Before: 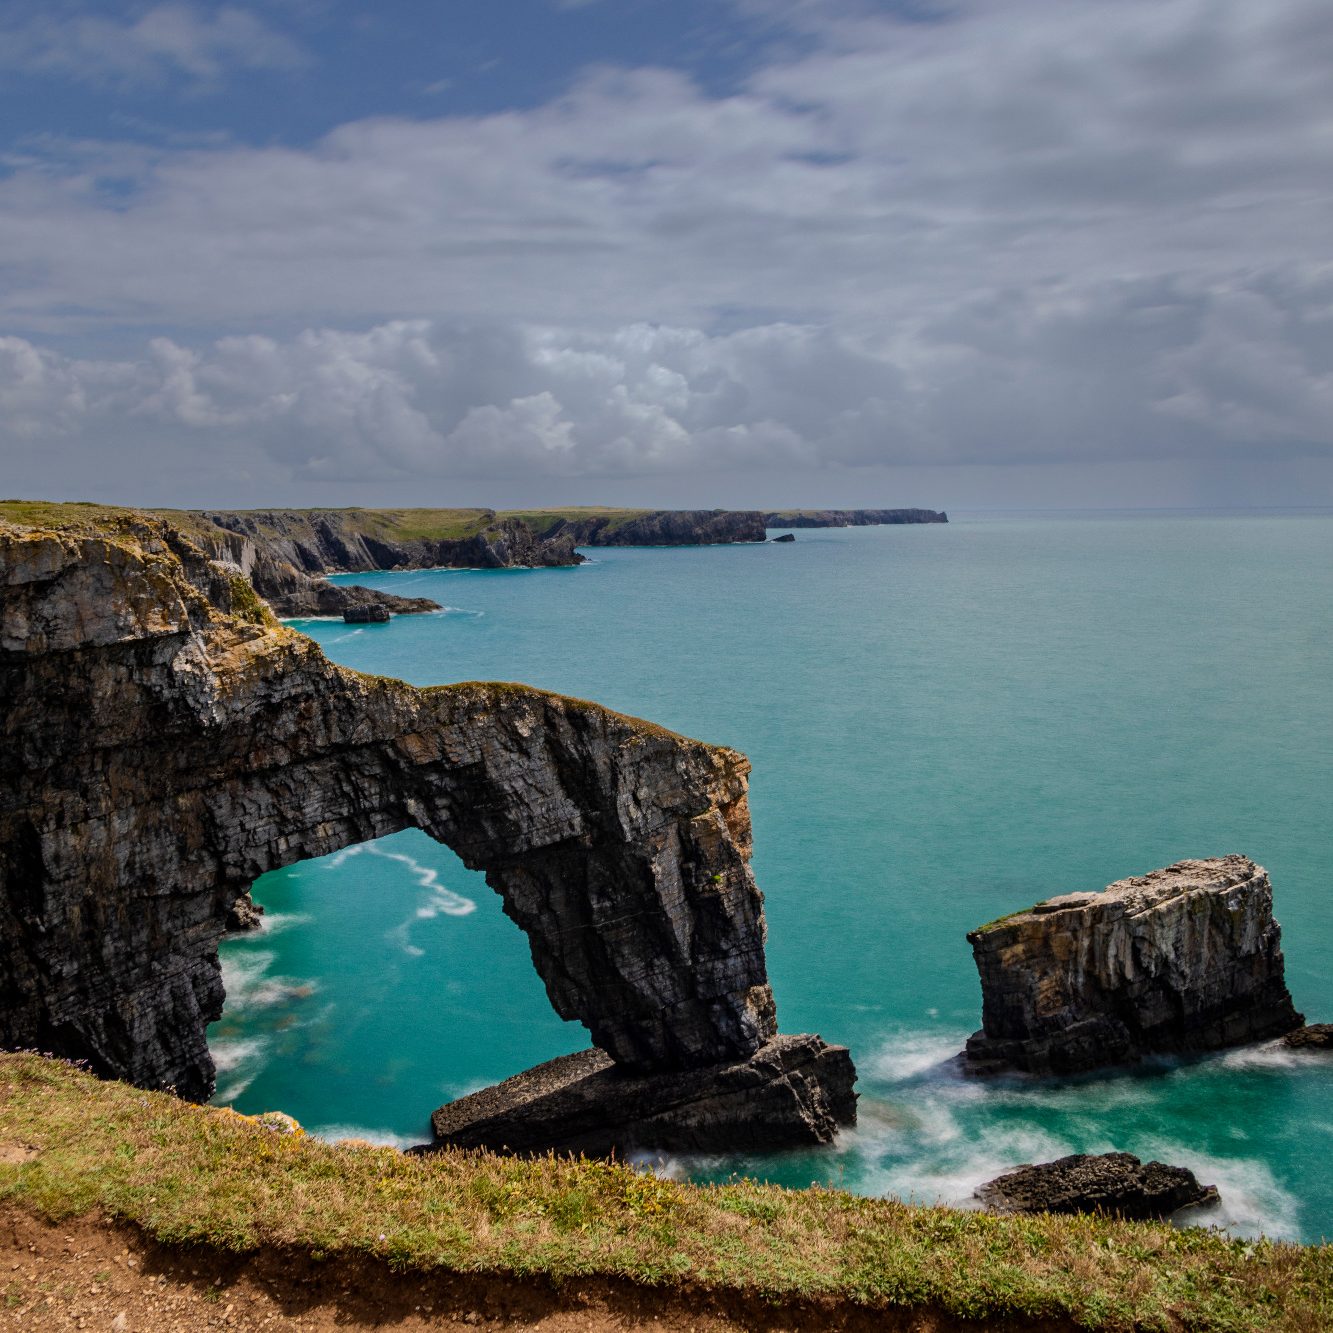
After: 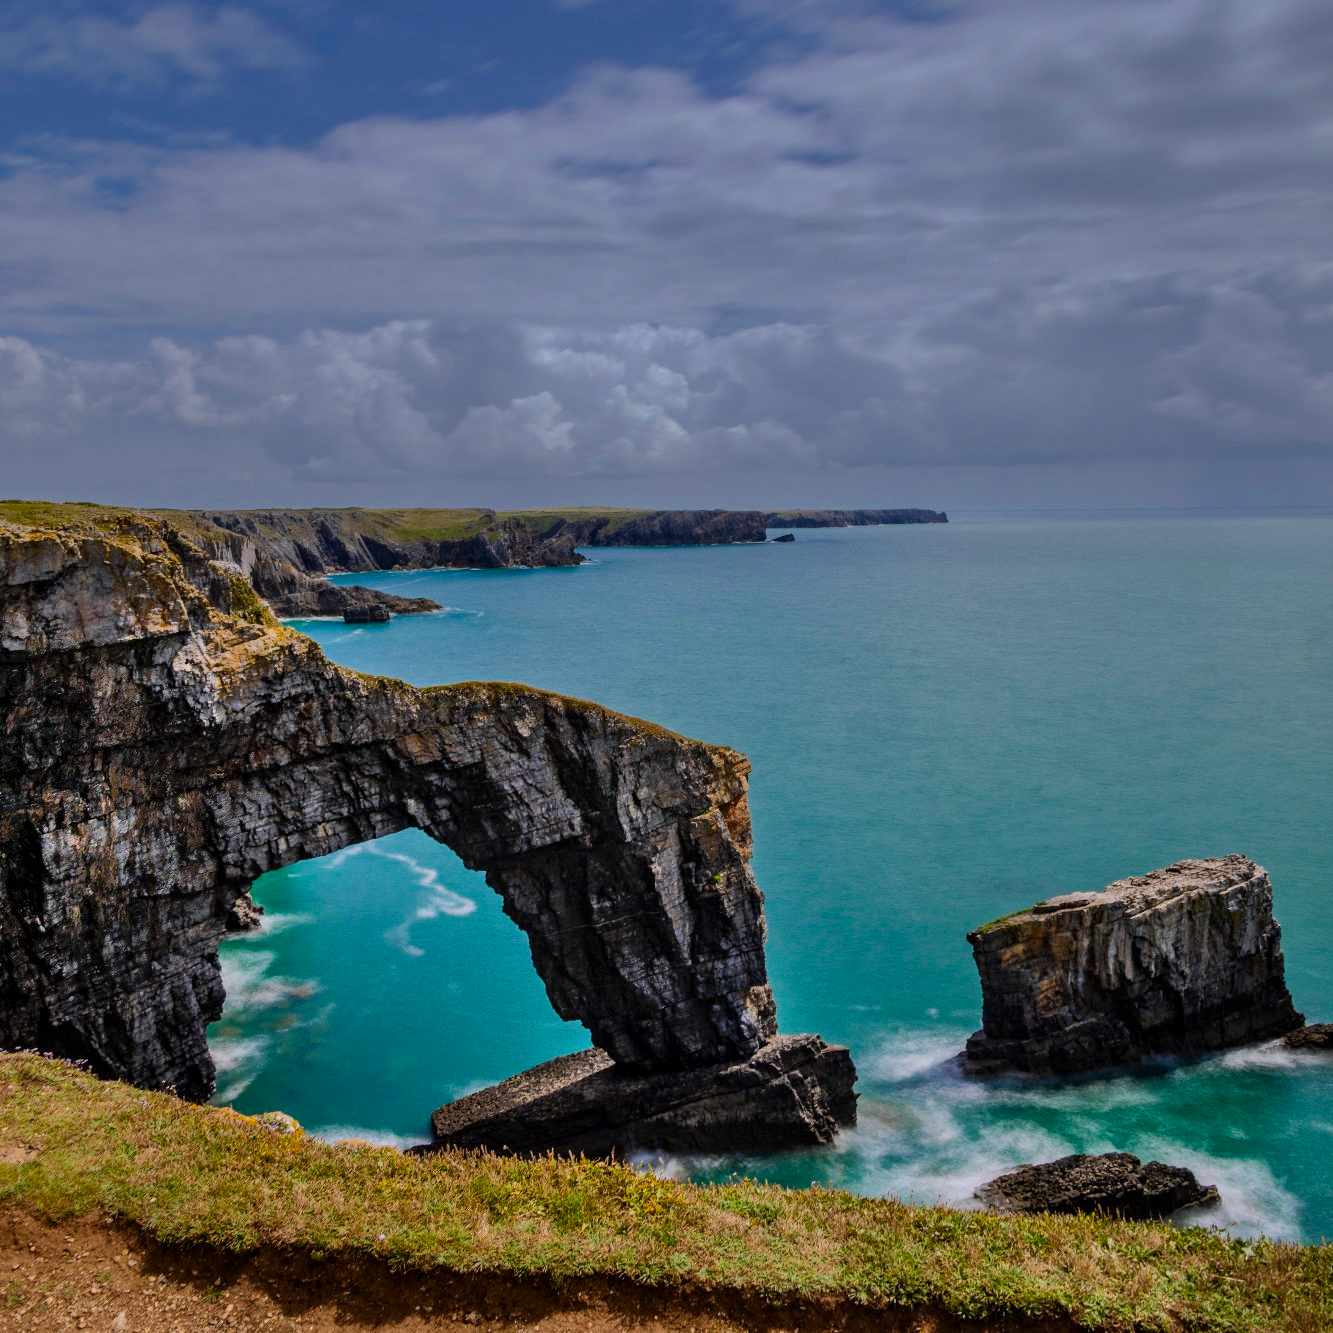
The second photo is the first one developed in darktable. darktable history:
color balance rgb: perceptual saturation grading › global saturation 8.89%, saturation formula JzAzBz (2021)
tone equalizer: on, module defaults
white balance: red 0.984, blue 1.059
shadows and highlights: shadows 80.73, white point adjustment -9.07, highlights -61.46, soften with gaussian
